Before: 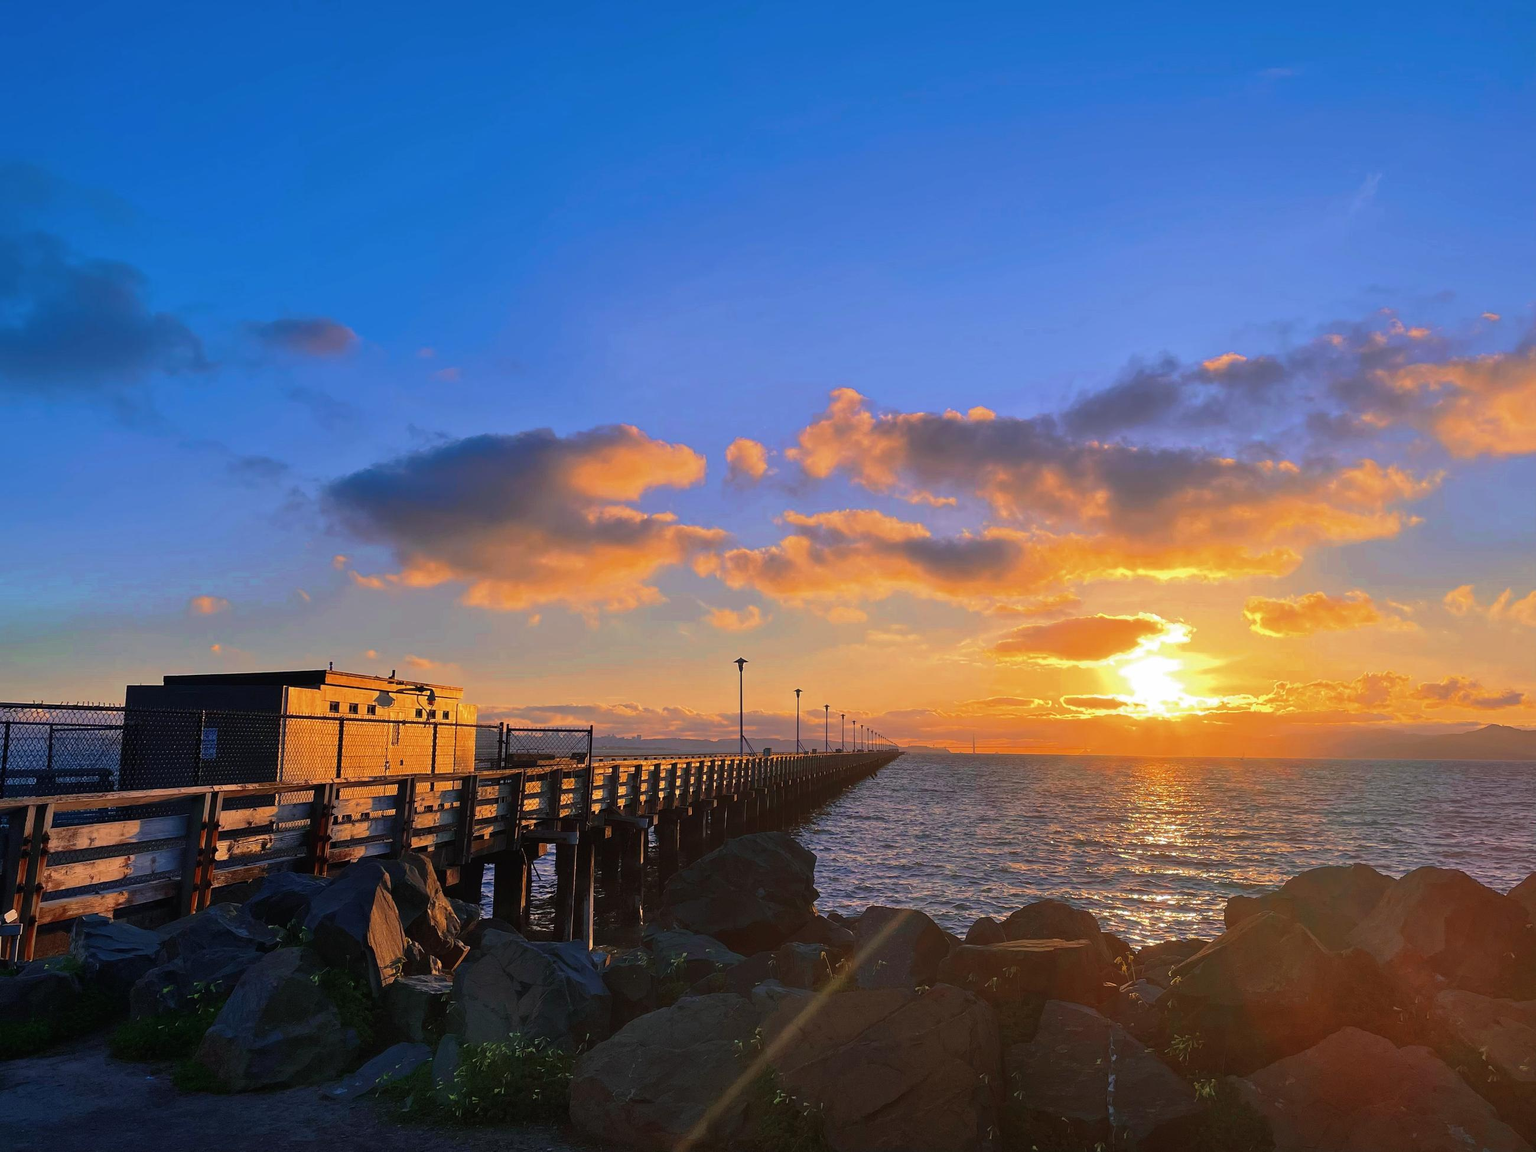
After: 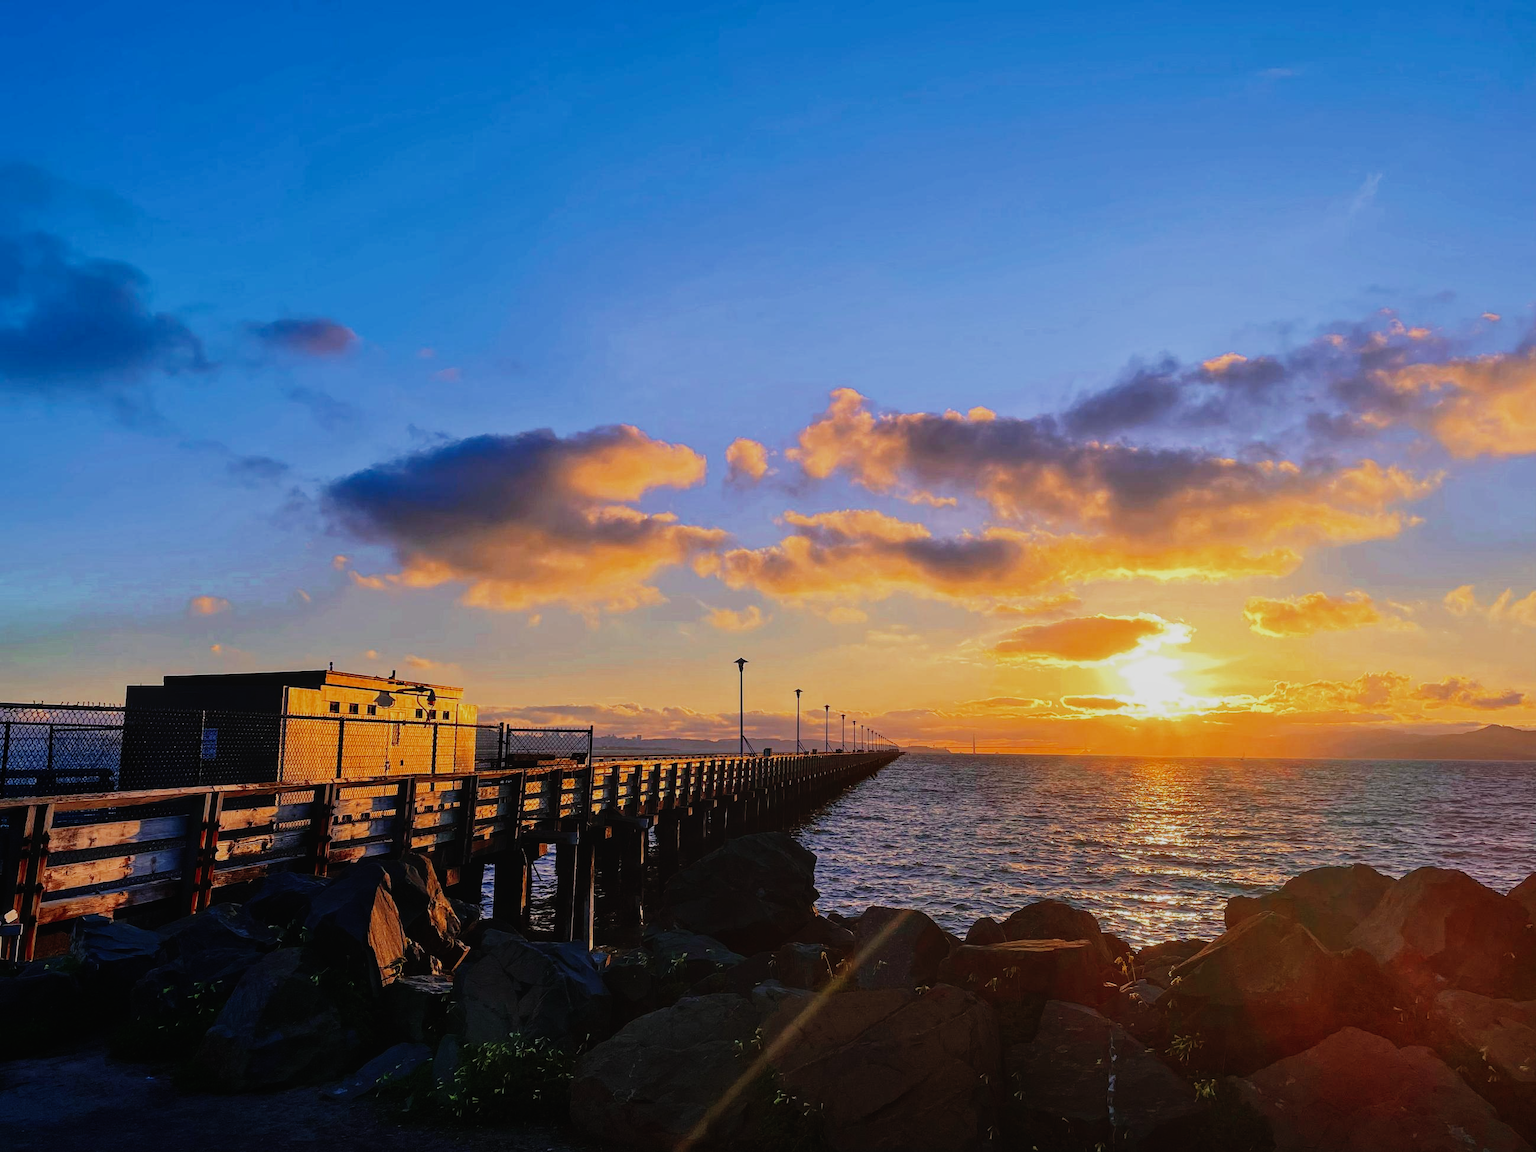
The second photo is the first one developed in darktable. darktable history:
sigmoid: contrast 1.7, skew -0.2, preserve hue 0%, red attenuation 0.1, red rotation 0.035, green attenuation 0.1, green rotation -0.017, blue attenuation 0.15, blue rotation -0.052, base primaries Rec2020
local contrast: detail 110%
